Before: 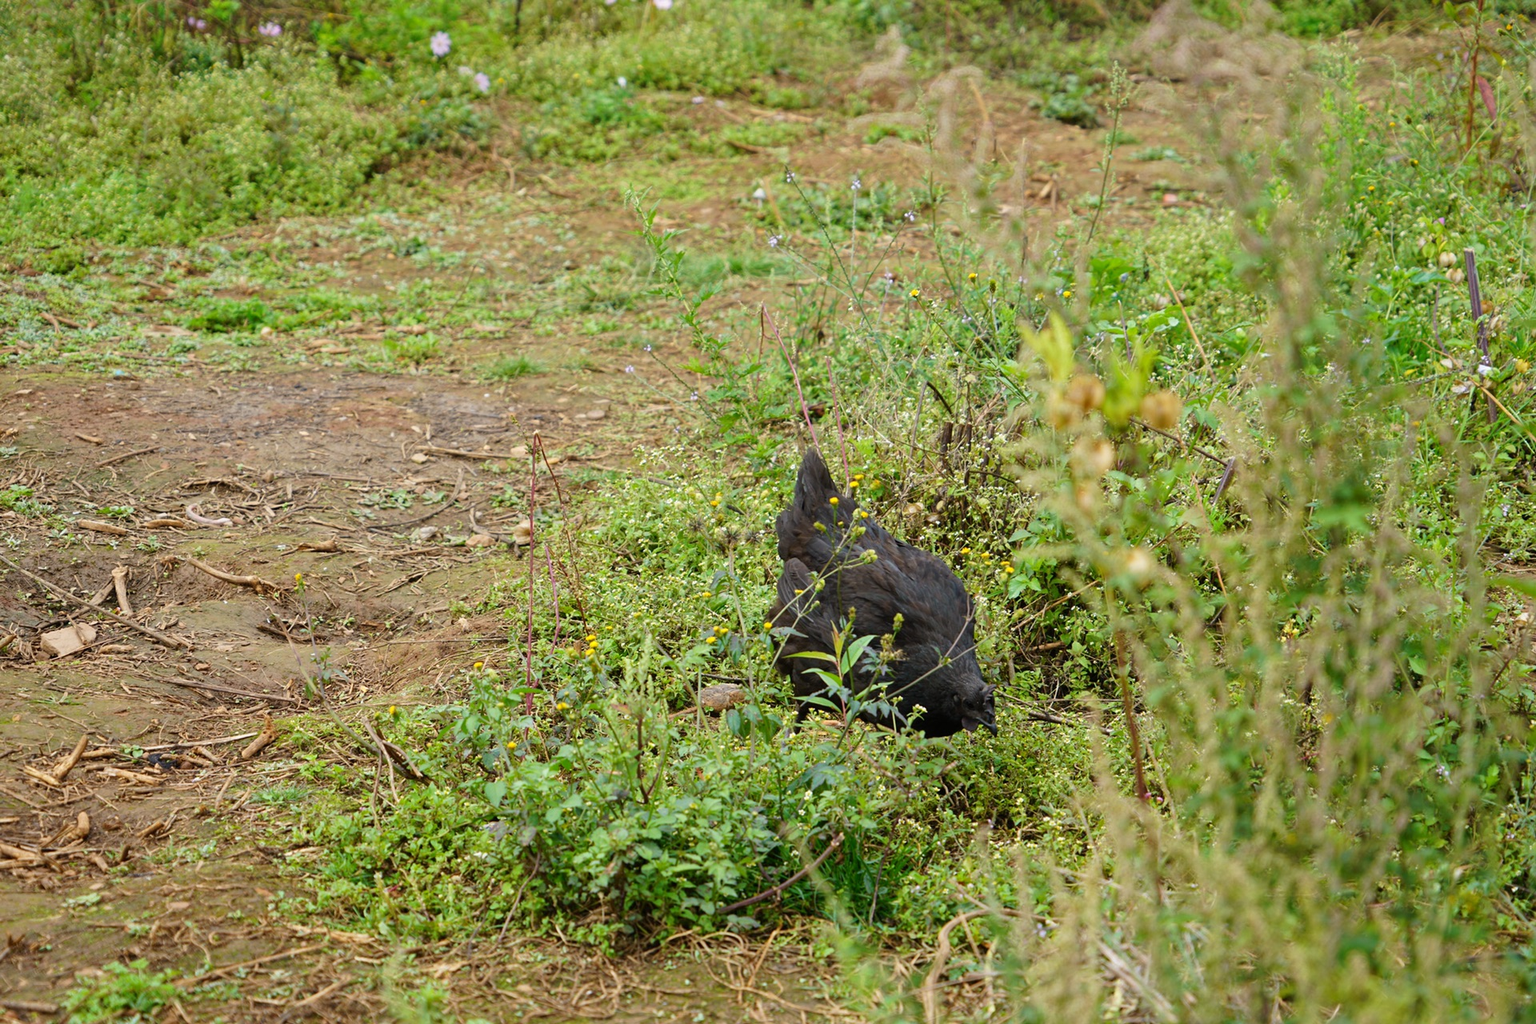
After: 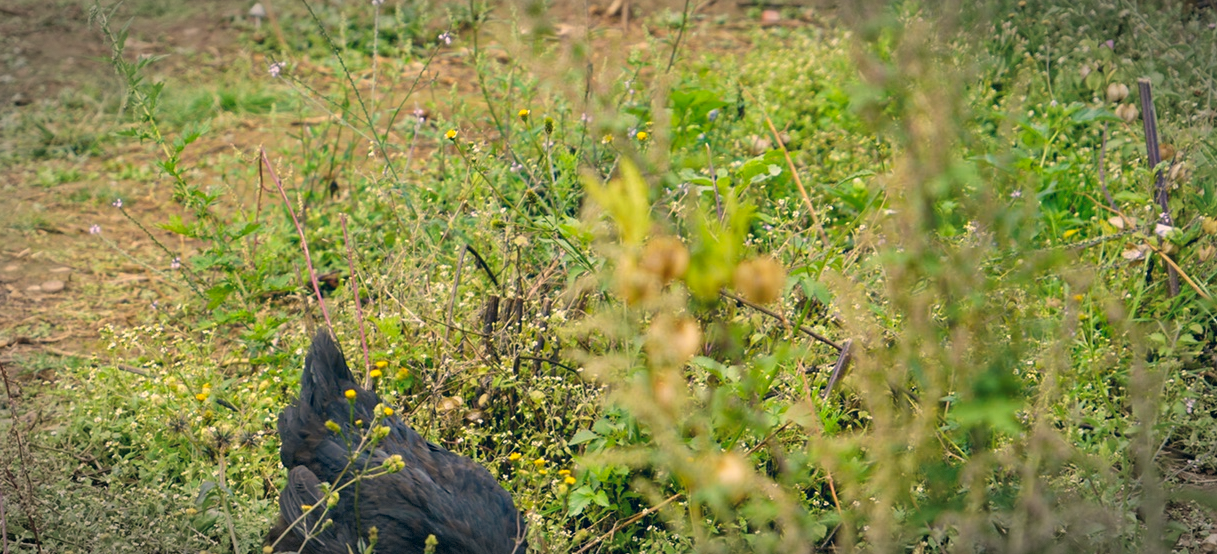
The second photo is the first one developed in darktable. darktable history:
color calibration: x 0.343, y 0.356, temperature 5104.54 K
tone equalizer: edges refinement/feathering 500, mask exposure compensation -1.57 EV, preserve details no
crop: left 36.067%, top 18.125%, right 0.507%, bottom 38.538%
vignetting: automatic ratio true, dithering 8-bit output
color correction: highlights a* 10.28, highlights b* 14.84, shadows a* -9.71, shadows b* -15.1
